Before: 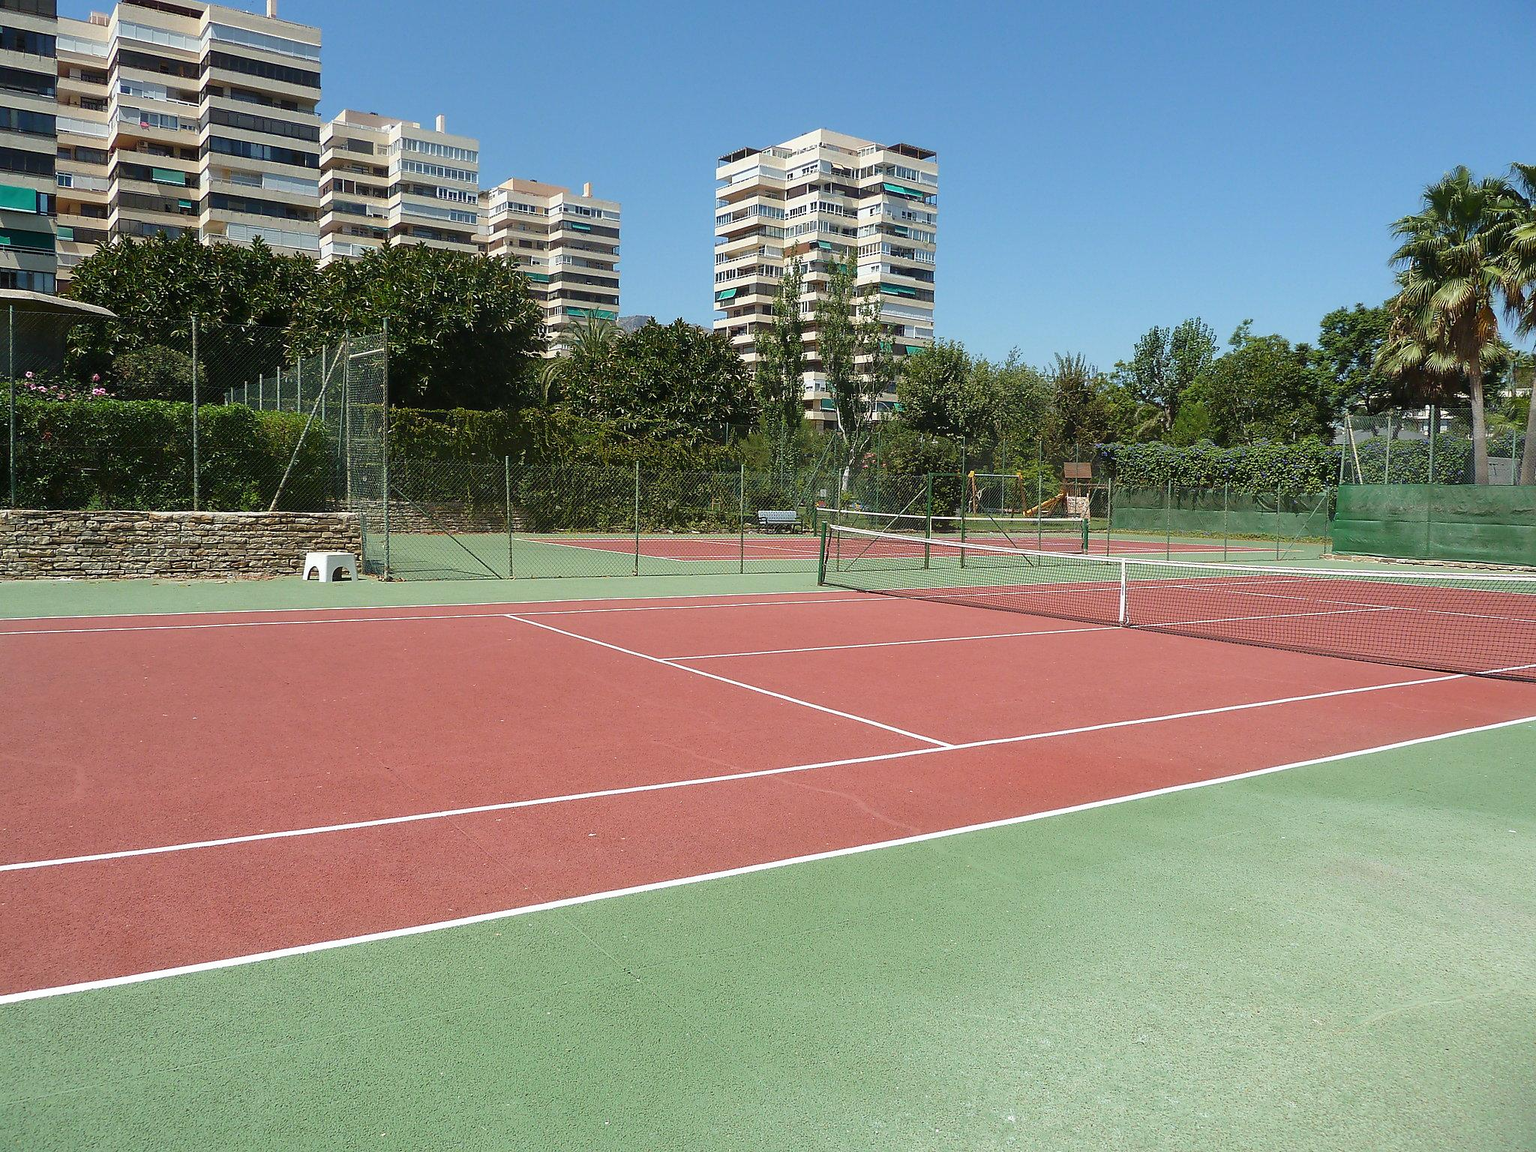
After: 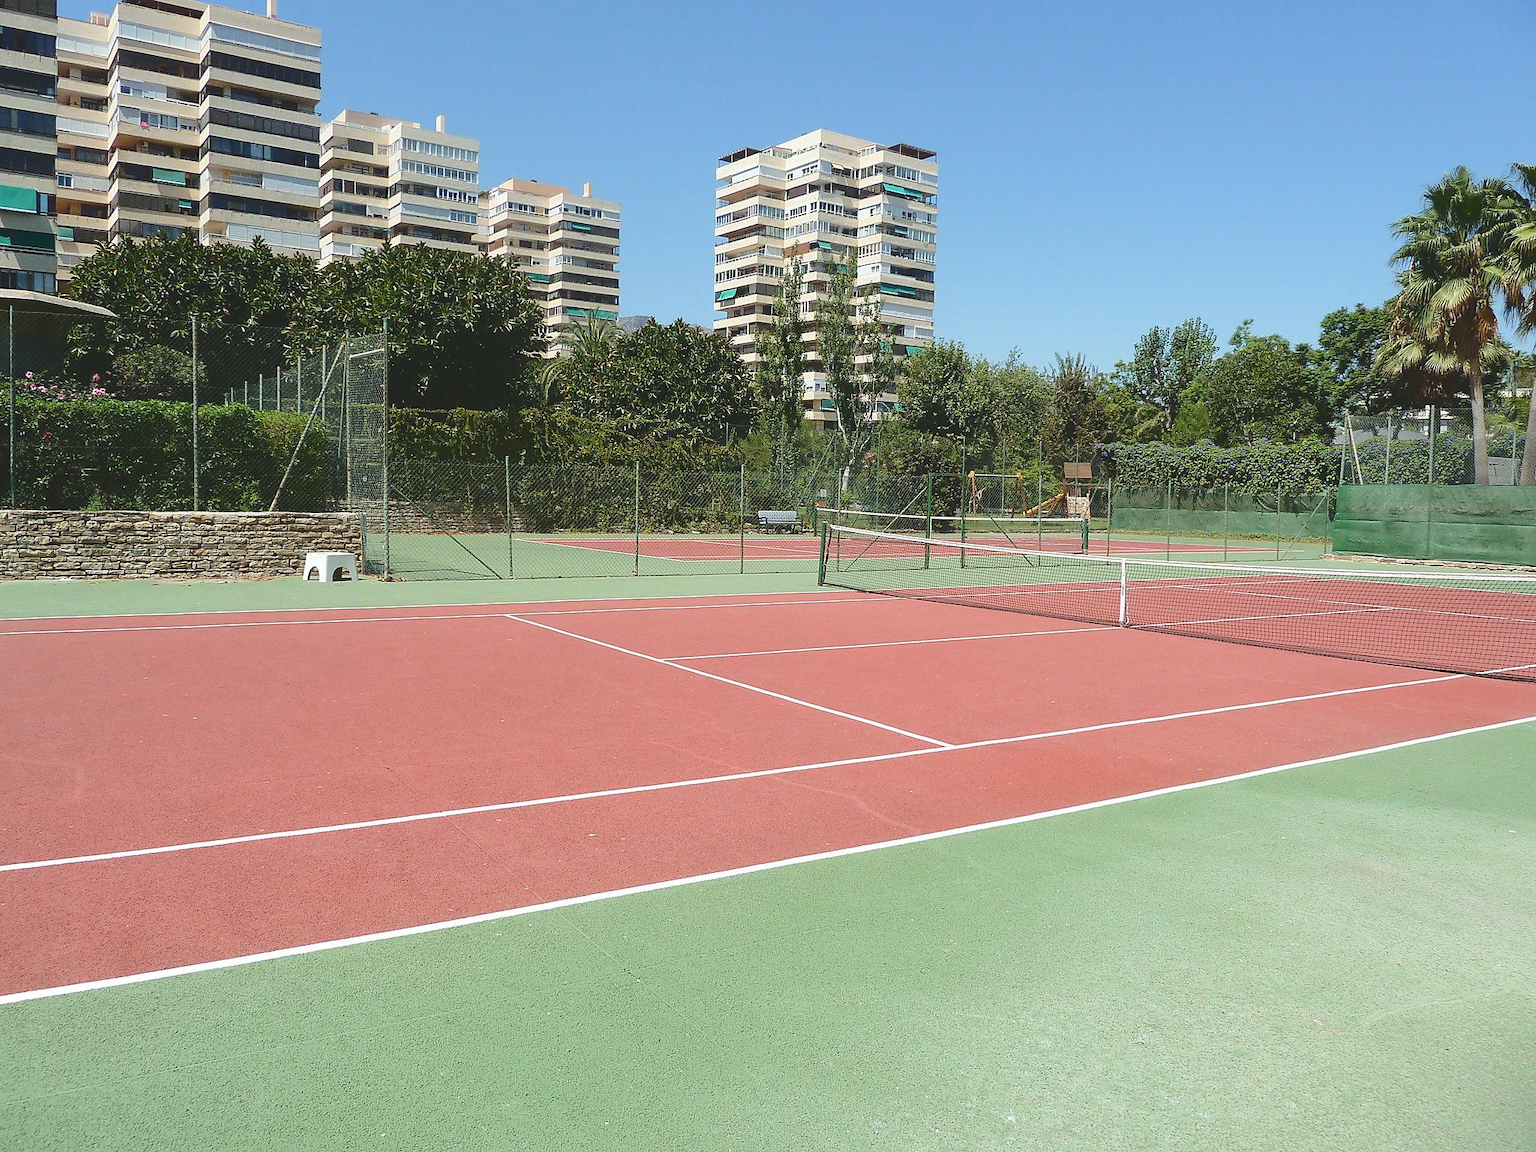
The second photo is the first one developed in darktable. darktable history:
tone curve: curves: ch0 [(0, 0) (0.003, 0.139) (0.011, 0.14) (0.025, 0.138) (0.044, 0.14) (0.069, 0.149) (0.1, 0.161) (0.136, 0.179) (0.177, 0.203) (0.224, 0.245) (0.277, 0.302) (0.335, 0.382) (0.399, 0.461) (0.468, 0.546) (0.543, 0.614) (0.623, 0.687) (0.709, 0.758) (0.801, 0.84) (0.898, 0.912) (1, 1)], color space Lab, independent channels, preserve colors none
